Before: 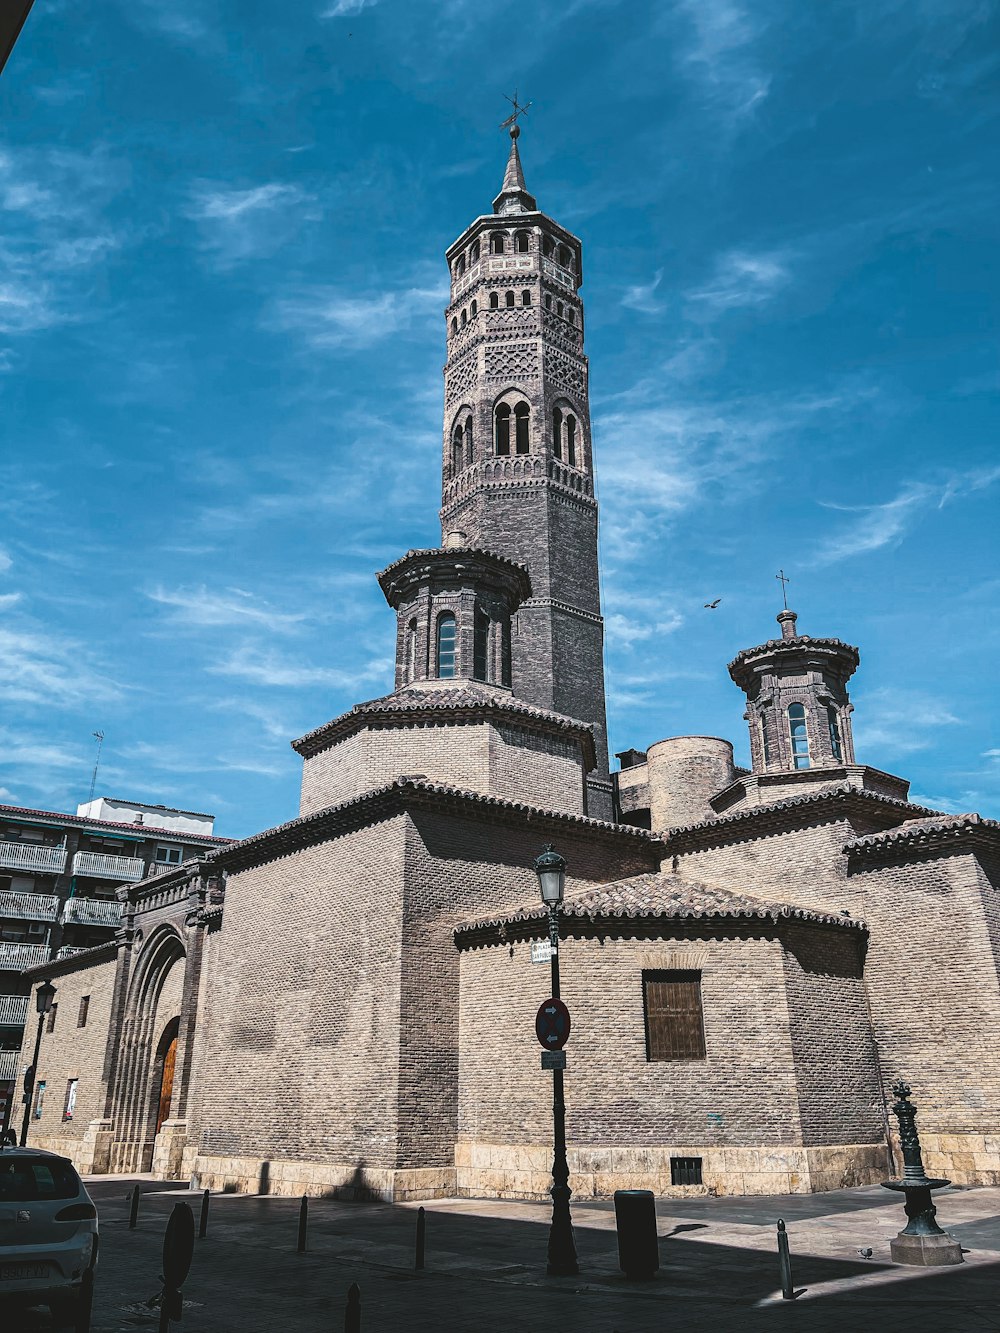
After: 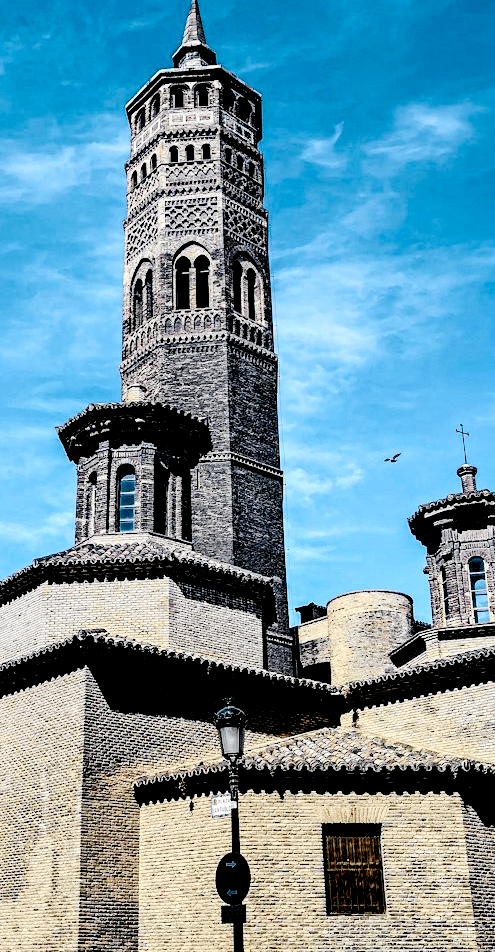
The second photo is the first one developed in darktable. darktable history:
tone curve: curves: ch0 [(0, 0.01) (0.097, 0.07) (0.204, 0.173) (0.447, 0.517) (0.539, 0.624) (0.733, 0.791) (0.879, 0.898) (1, 0.98)]; ch1 [(0, 0) (0.393, 0.415) (0.447, 0.448) (0.485, 0.494) (0.523, 0.509) (0.545, 0.541) (0.574, 0.561) (0.648, 0.674) (1, 1)]; ch2 [(0, 0) (0.369, 0.388) (0.449, 0.431) (0.499, 0.5) (0.521, 0.51) (0.53, 0.54) (0.564, 0.569) (0.674, 0.735) (1, 1)], color space Lab, independent channels, preserve colors none
exposure: black level correction 0.046, exposure -0.228 EV, compensate highlight preservation false
crop: left 32.075%, top 10.976%, right 18.355%, bottom 17.596%
levels: black 3.83%, white 90.64%, levels [0.044, 0.416, 0.908]
